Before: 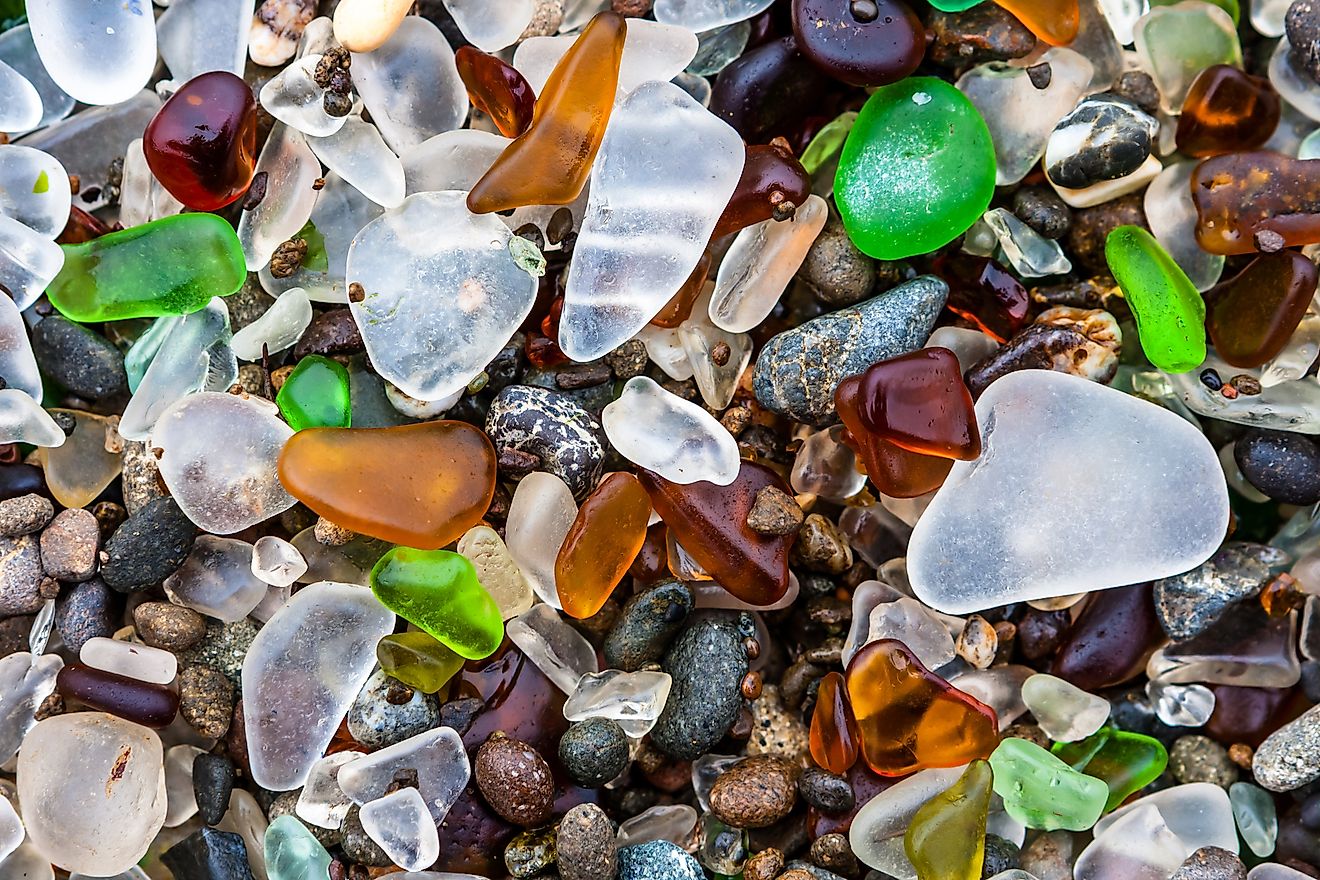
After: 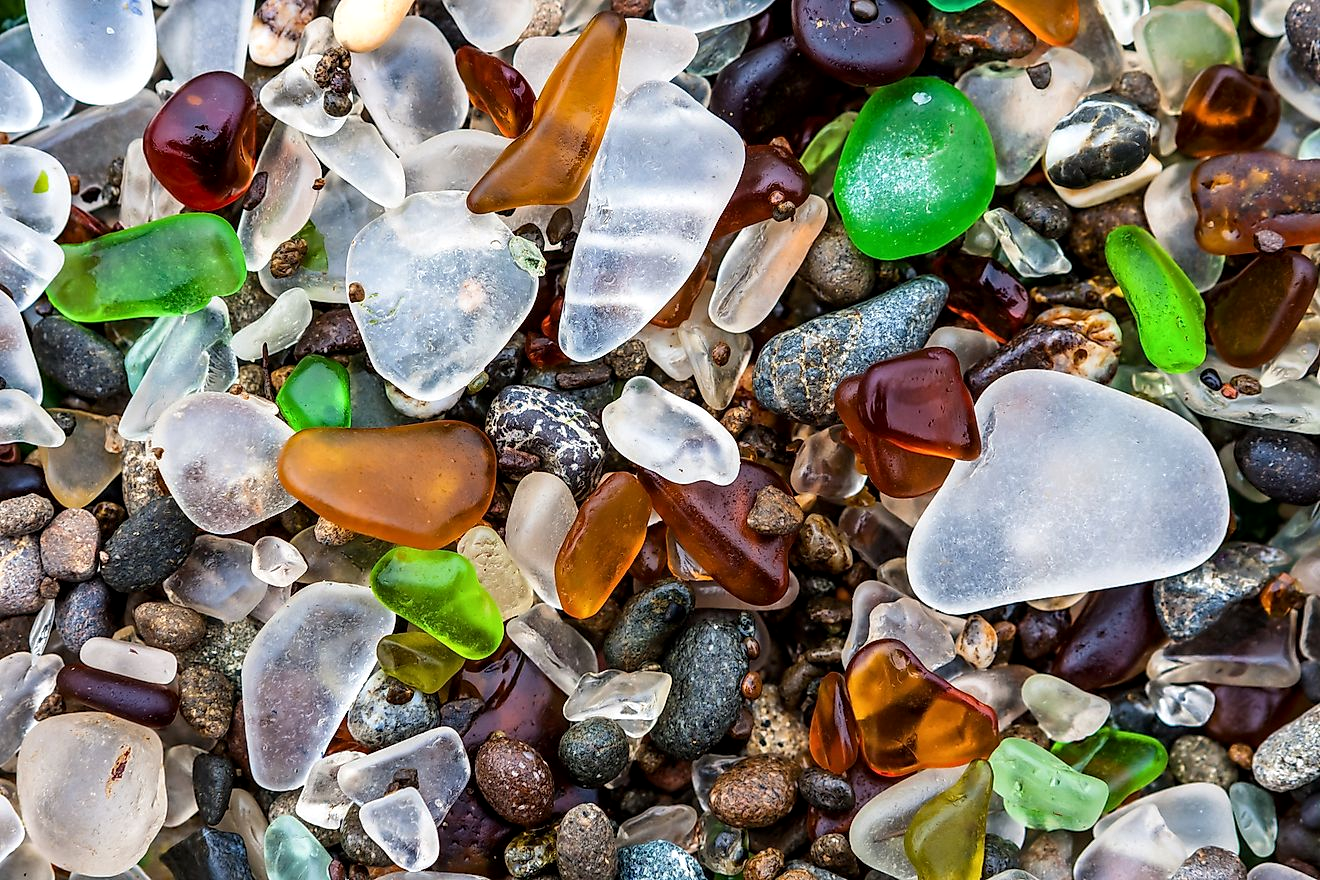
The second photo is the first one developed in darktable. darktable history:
local contrast: highlights 102%, shadows 103%, detail 119%, midtone range 0.2
